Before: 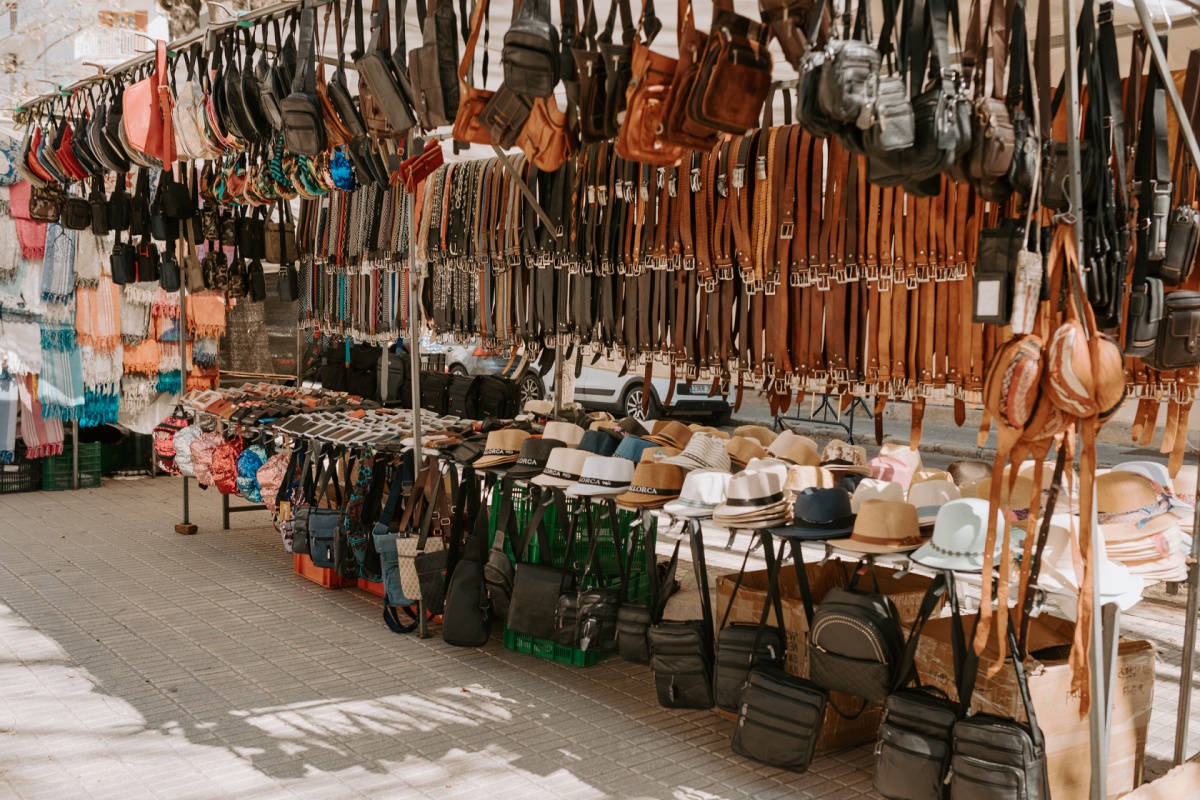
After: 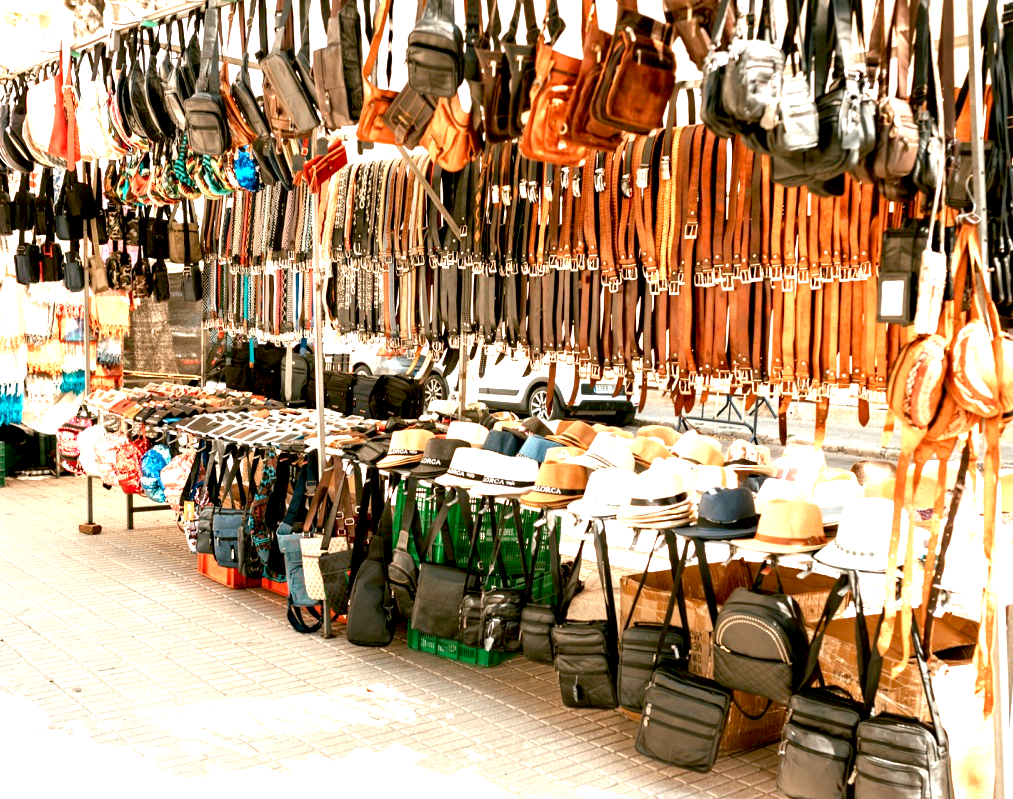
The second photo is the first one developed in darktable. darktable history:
crop: left 8.01%, right 7.511%
exposure: black level correction 0.005, exposure 2.072 EV, compensate highlight preservation false
